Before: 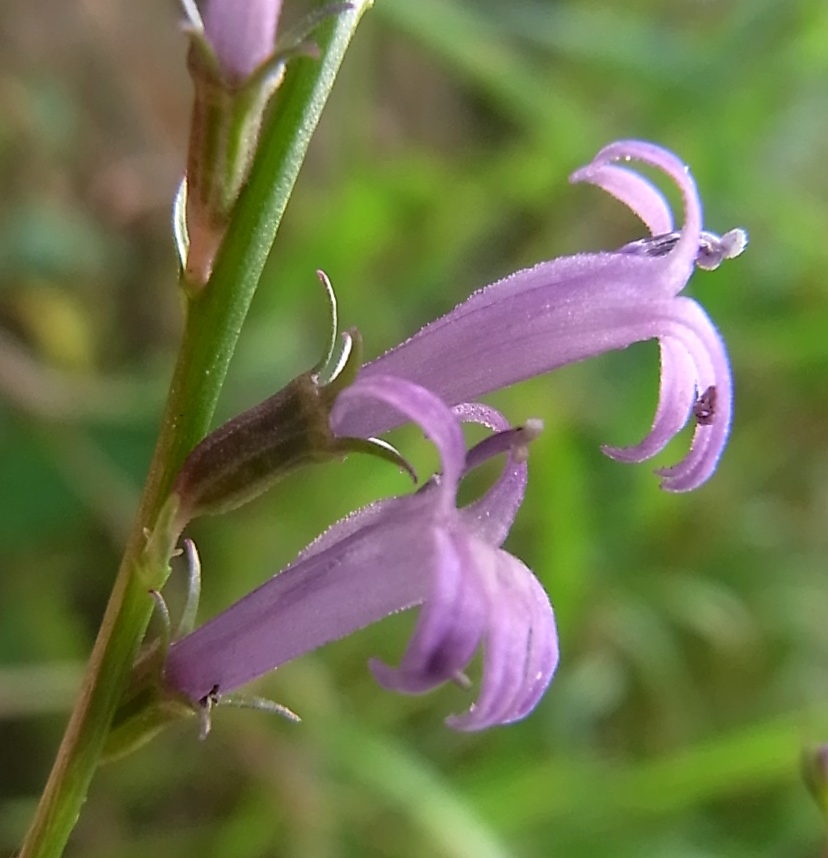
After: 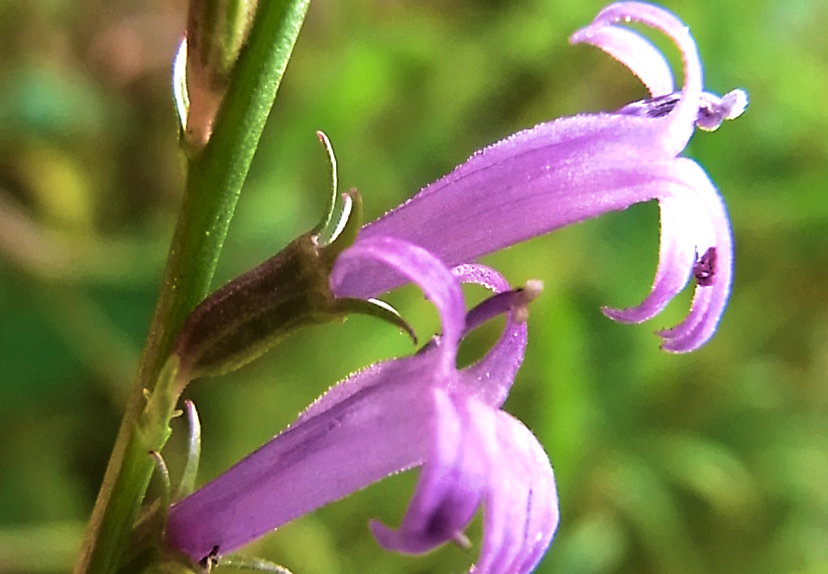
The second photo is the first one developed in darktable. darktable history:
crop: top 16.274%, bottom 16.745%
tone equalizer: -8 EV -0.717 EV, -7 EV -0.67 EV, -6 EV -0.578 EV, -5 EV -0.368 EV, -3 EV 0.379 EV, -2 EV 0.6 EV, -1 EV 0.692 EV, +0 EV 0.774 EV, edges refinement/feathering 500, mask exposure compensation -1.57 EV, preserve details no
velvia: strength 75%
exposure: compensate highlight preservation false
